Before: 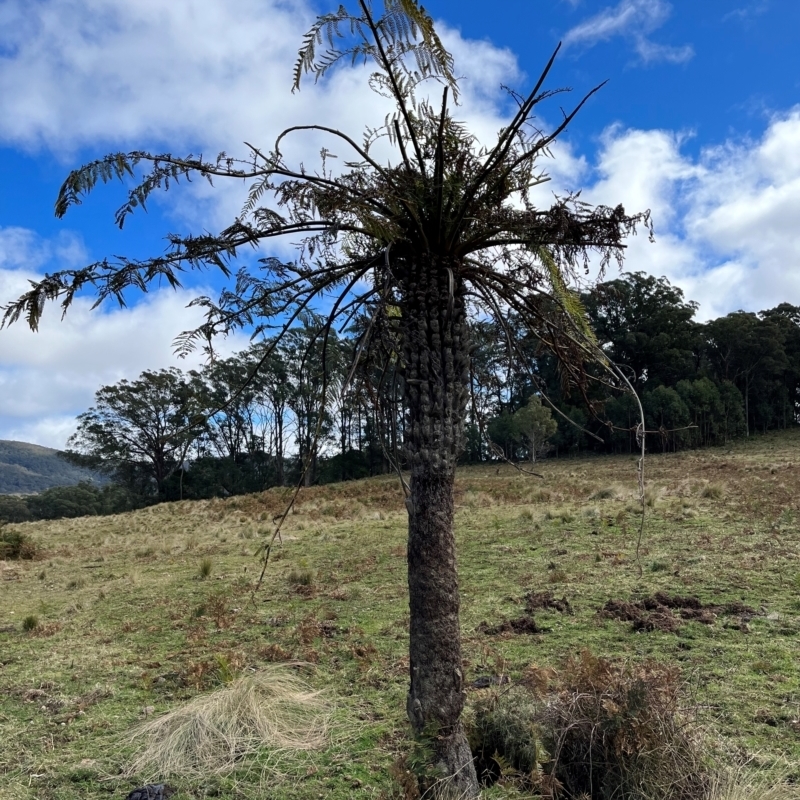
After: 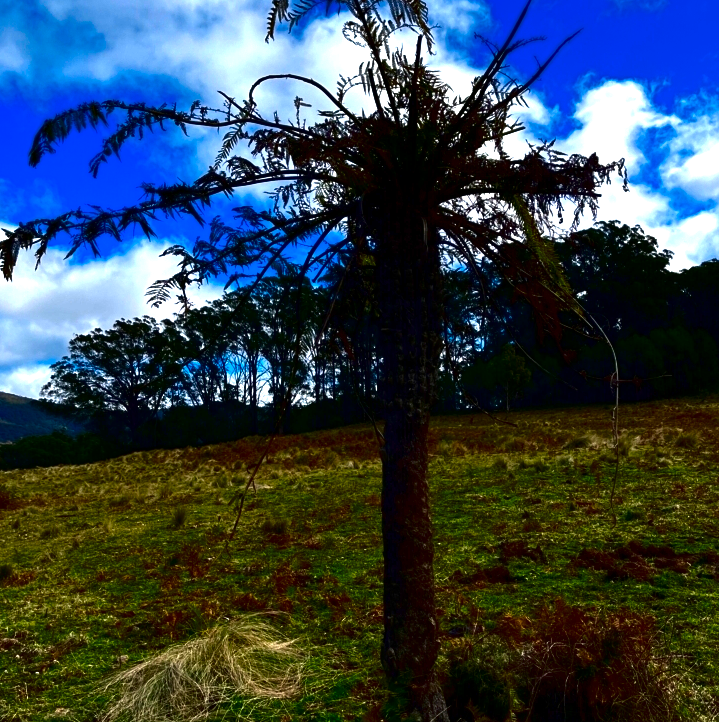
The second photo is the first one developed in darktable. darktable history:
crop: left 3.291%, top 6.463%, right 6.775%, bottom 3.184%
exposure: black level correction 0, exposure 0.499 EV, compensate highlight preservation false
contrast brightness saturation: brightness -0.989, saturation 0.992
